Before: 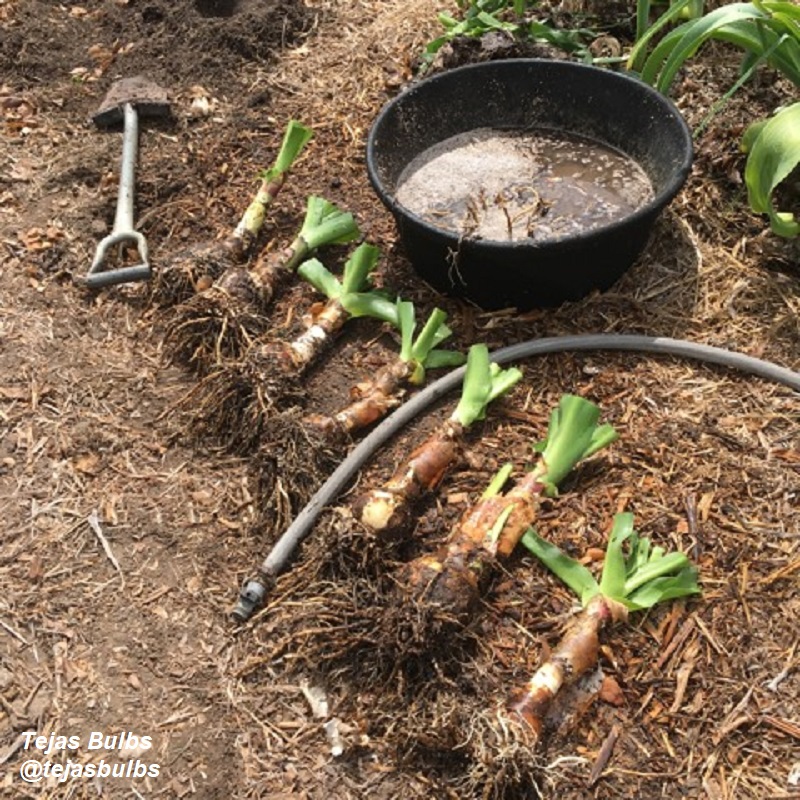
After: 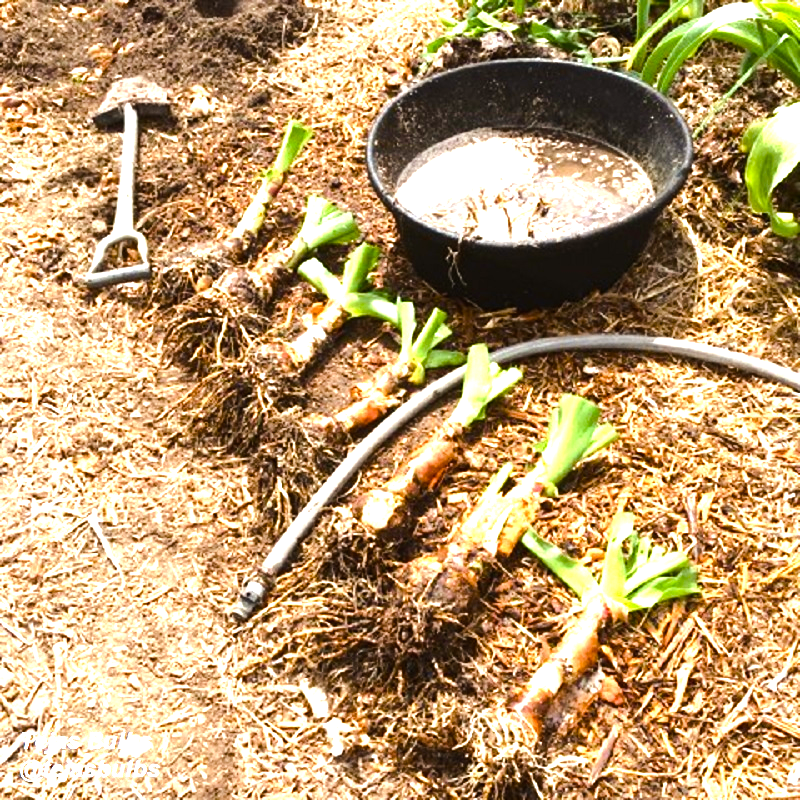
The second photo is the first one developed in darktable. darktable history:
exposure: exposure 1.225 EV, compensate highlight preservation false
color balance rgb: power › luminance -3.695%, power › chroma 0.575%, power › hue 39.04°, global offset › luminance 0.218%, global offset › hue 171.48°, perceptual saturation grading › global saturation 23.361%, perceptual saturation grading › highlights -24.606%, perceptual saturation grading › mid-tones 24.539%, perceptual saturation grading › shadows 40.323%, perceptual brilliance grading › highlights 17.264%, perceptual brilliance grading › mid-tones 30.68%, perceptual brilliance grading › shadows -31.677%, global vibrance 20%
